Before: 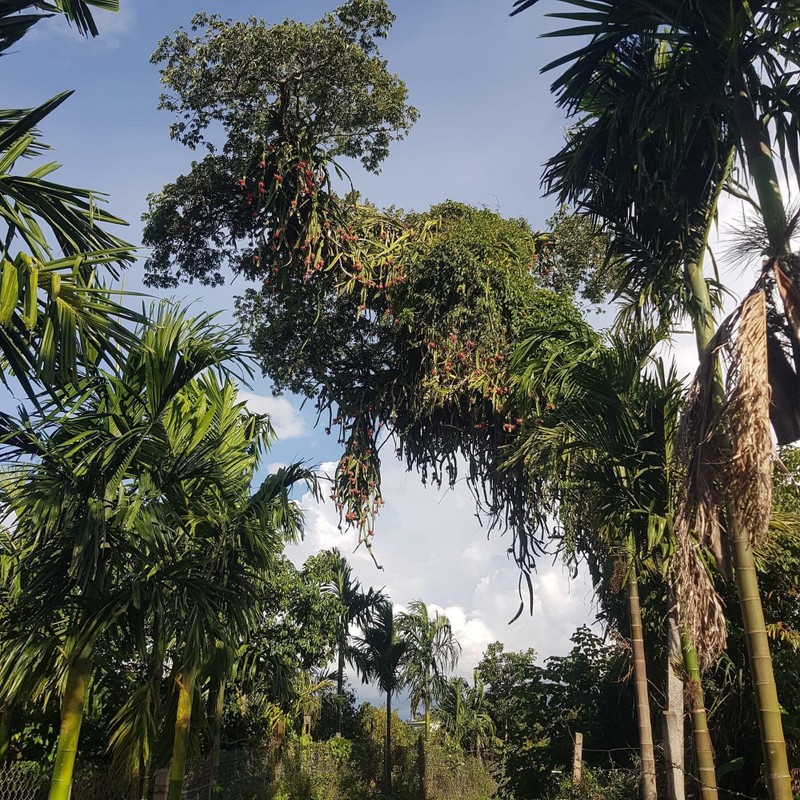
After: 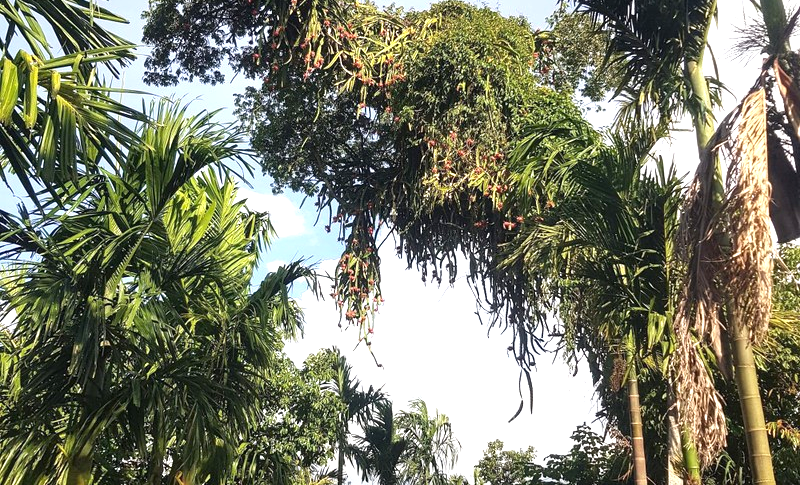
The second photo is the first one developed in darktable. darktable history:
exposure: exposure 0.999 EV, compensate highlight preservation false
crop and rotate: top 25.357%, bottom 13.942%
